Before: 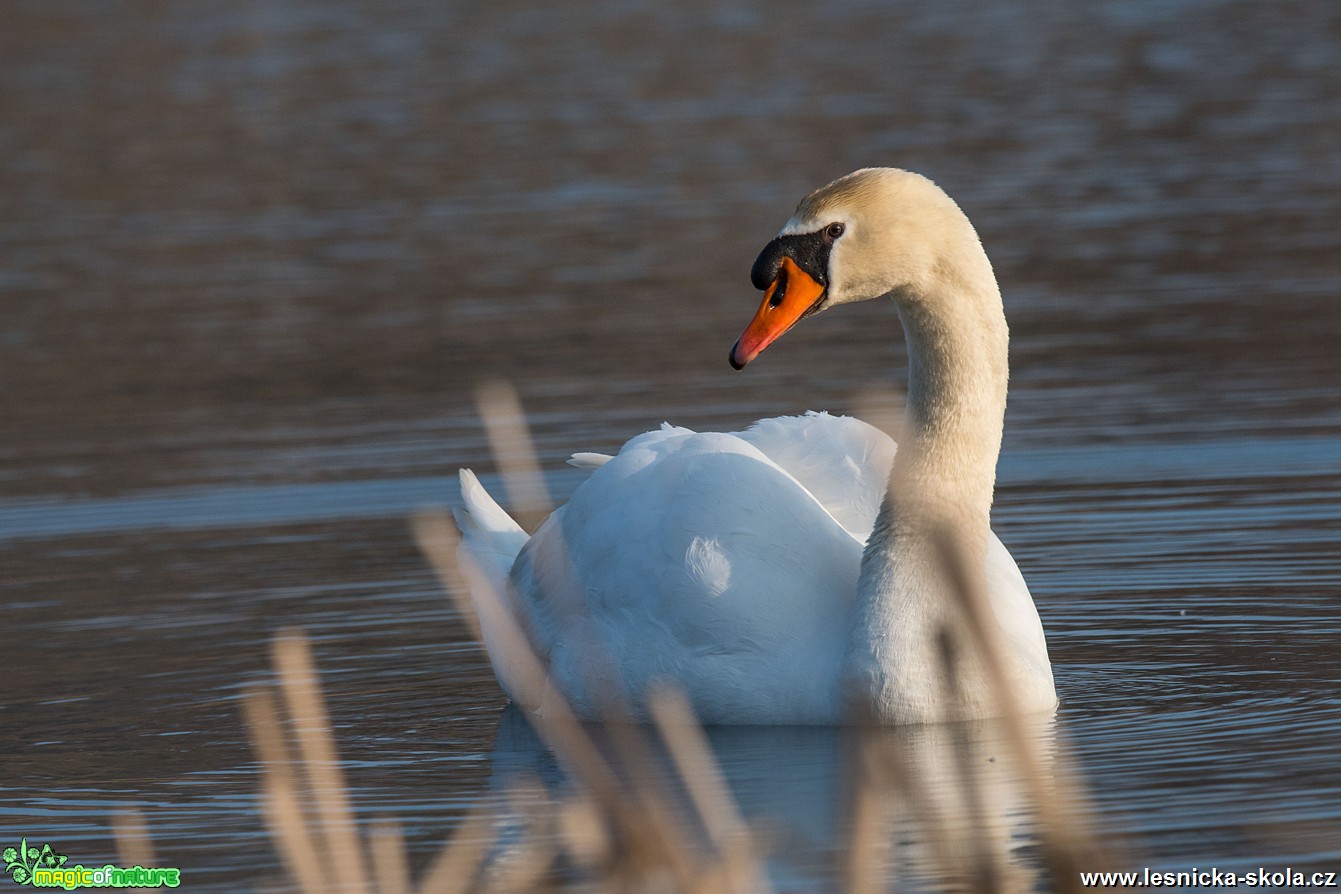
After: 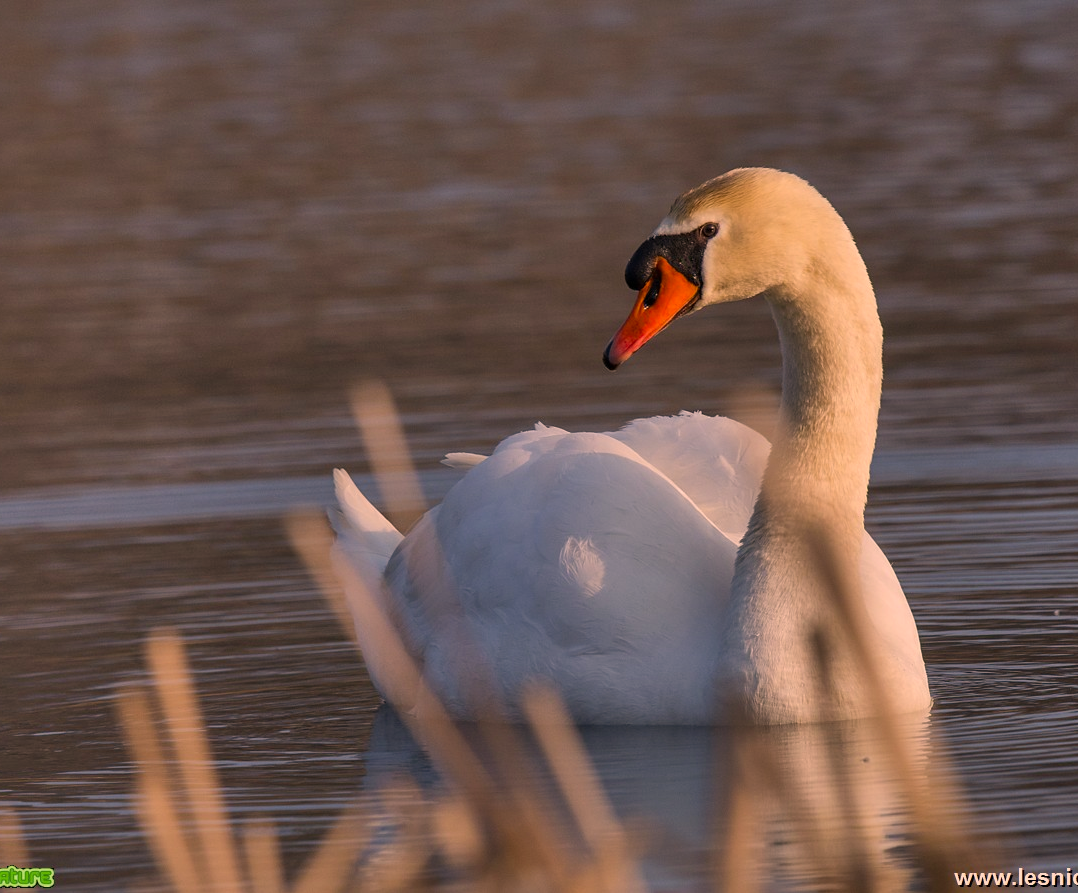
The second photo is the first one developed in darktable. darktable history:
shadows and highlights: shadows 82.14, white point adjustment -8.91, highlights -61.4, soften with gaussian
color correction: highlights a* 20.62, highlights b* 19.47
crop and rotate: left 9.481%, right 10.127%
